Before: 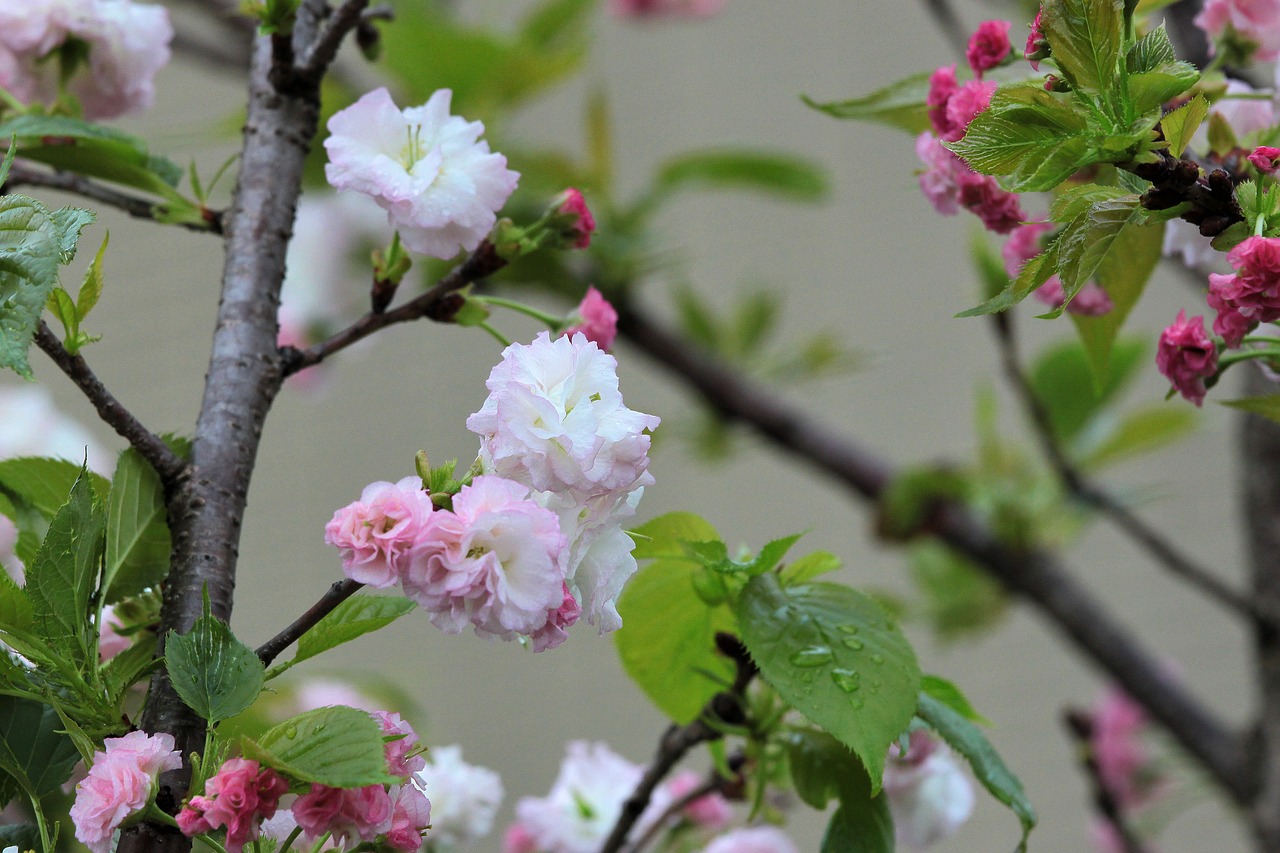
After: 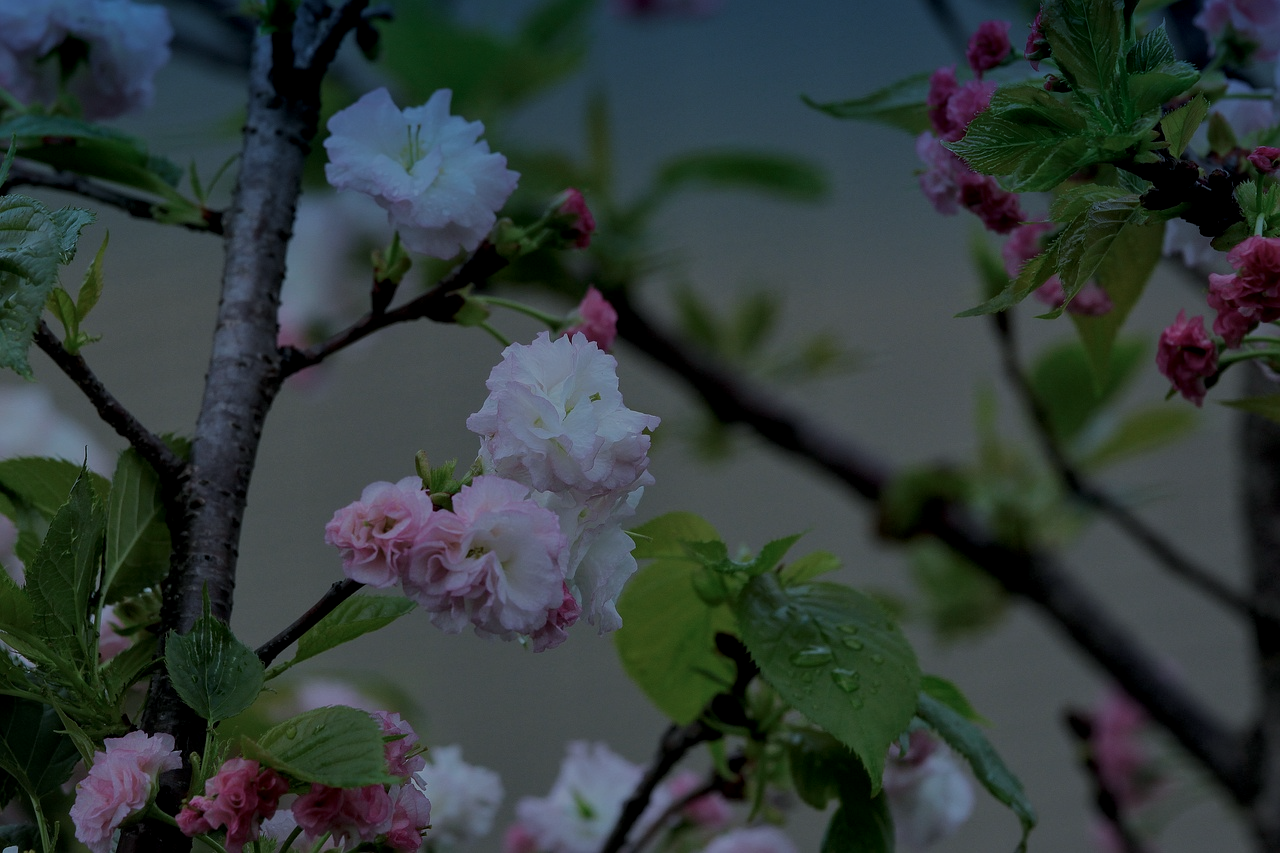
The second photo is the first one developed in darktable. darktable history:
color calibration: illuminant as shot in camera, x 0.369, y 0.376, temperature 4328.46 K, gamut compression 3
exposure: exposure -2.002 EV, compensate highlight preservation false
graduated density: density 2.02 EV, hardness 44%, rotation 0.374°, offset 8.21, hue 208.8°, saturation 97%
local contrast: on, module defaults
